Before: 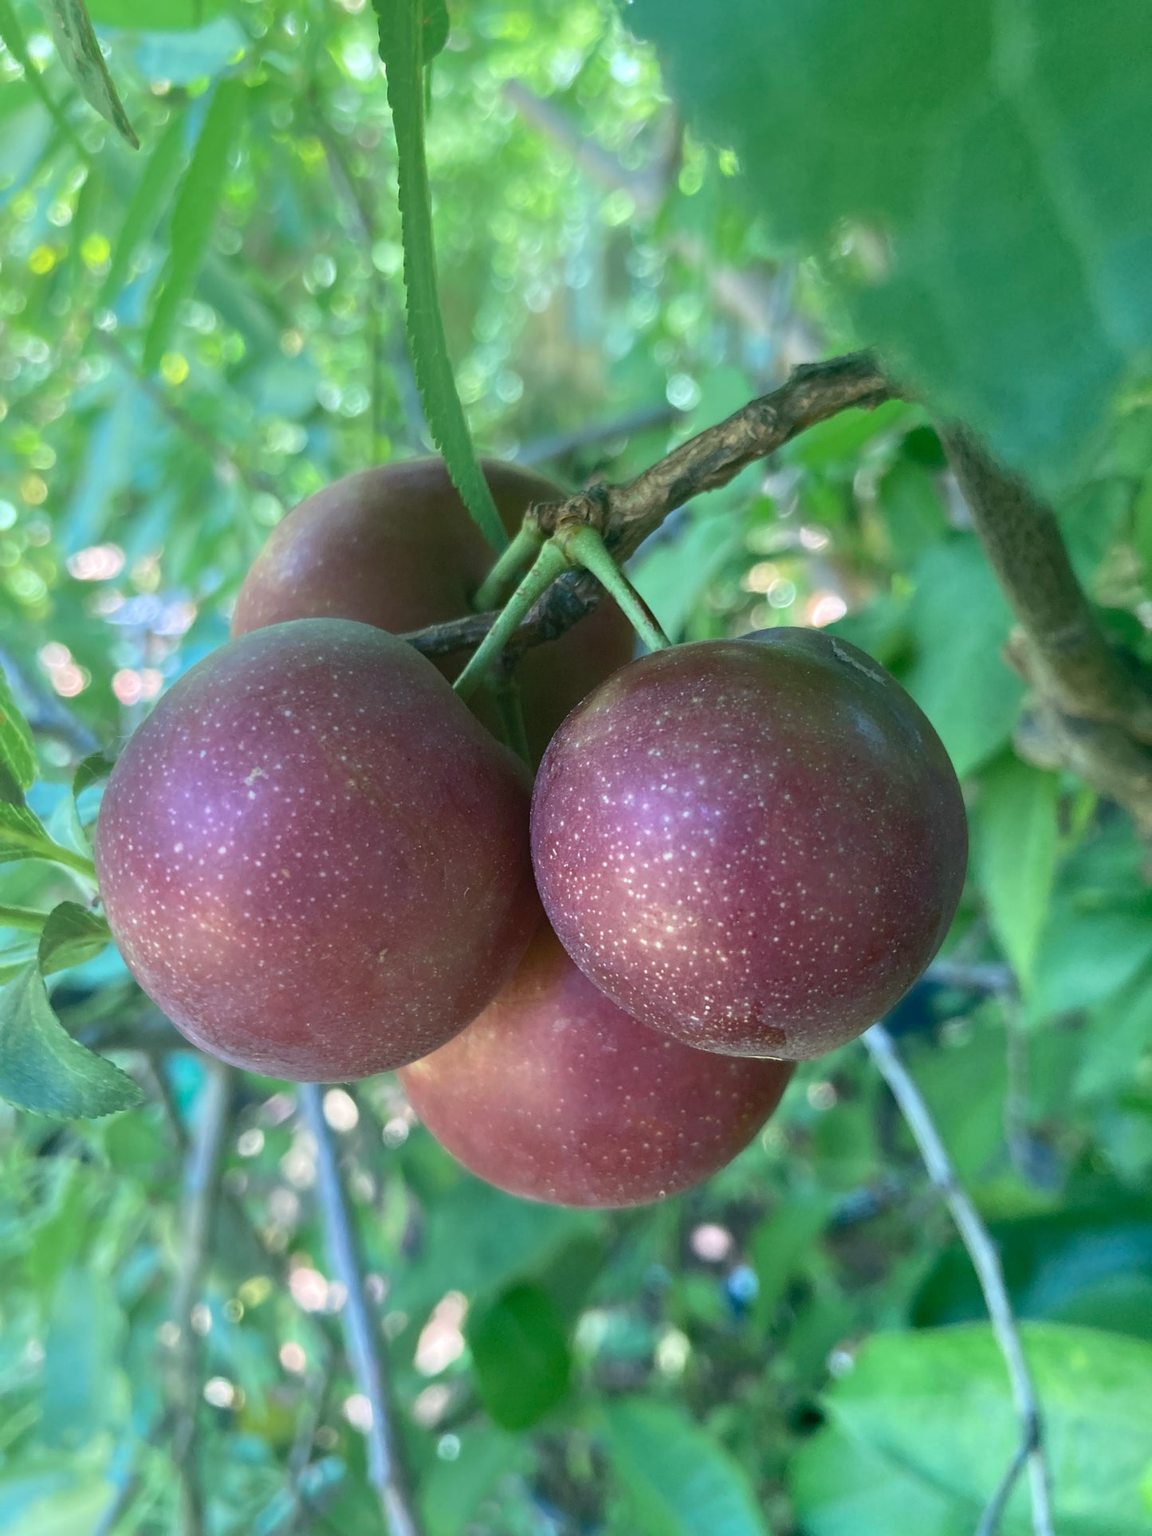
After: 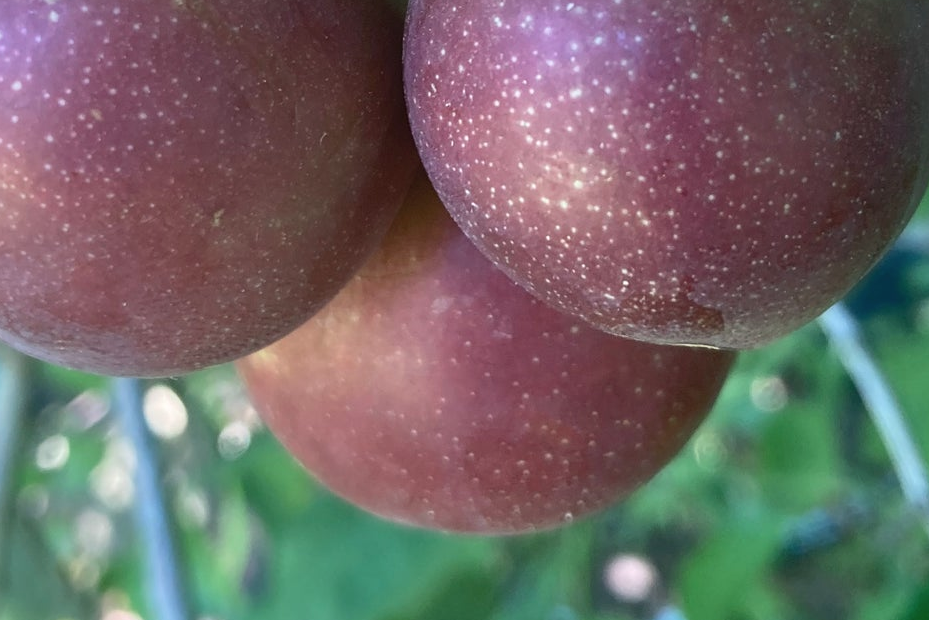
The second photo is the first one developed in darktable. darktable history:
contrast brightness saturation: contrast 0.009, saturation -0.056
crop: left 18.163%, top 50.927%, right 17.541%, bottom 16.87%
